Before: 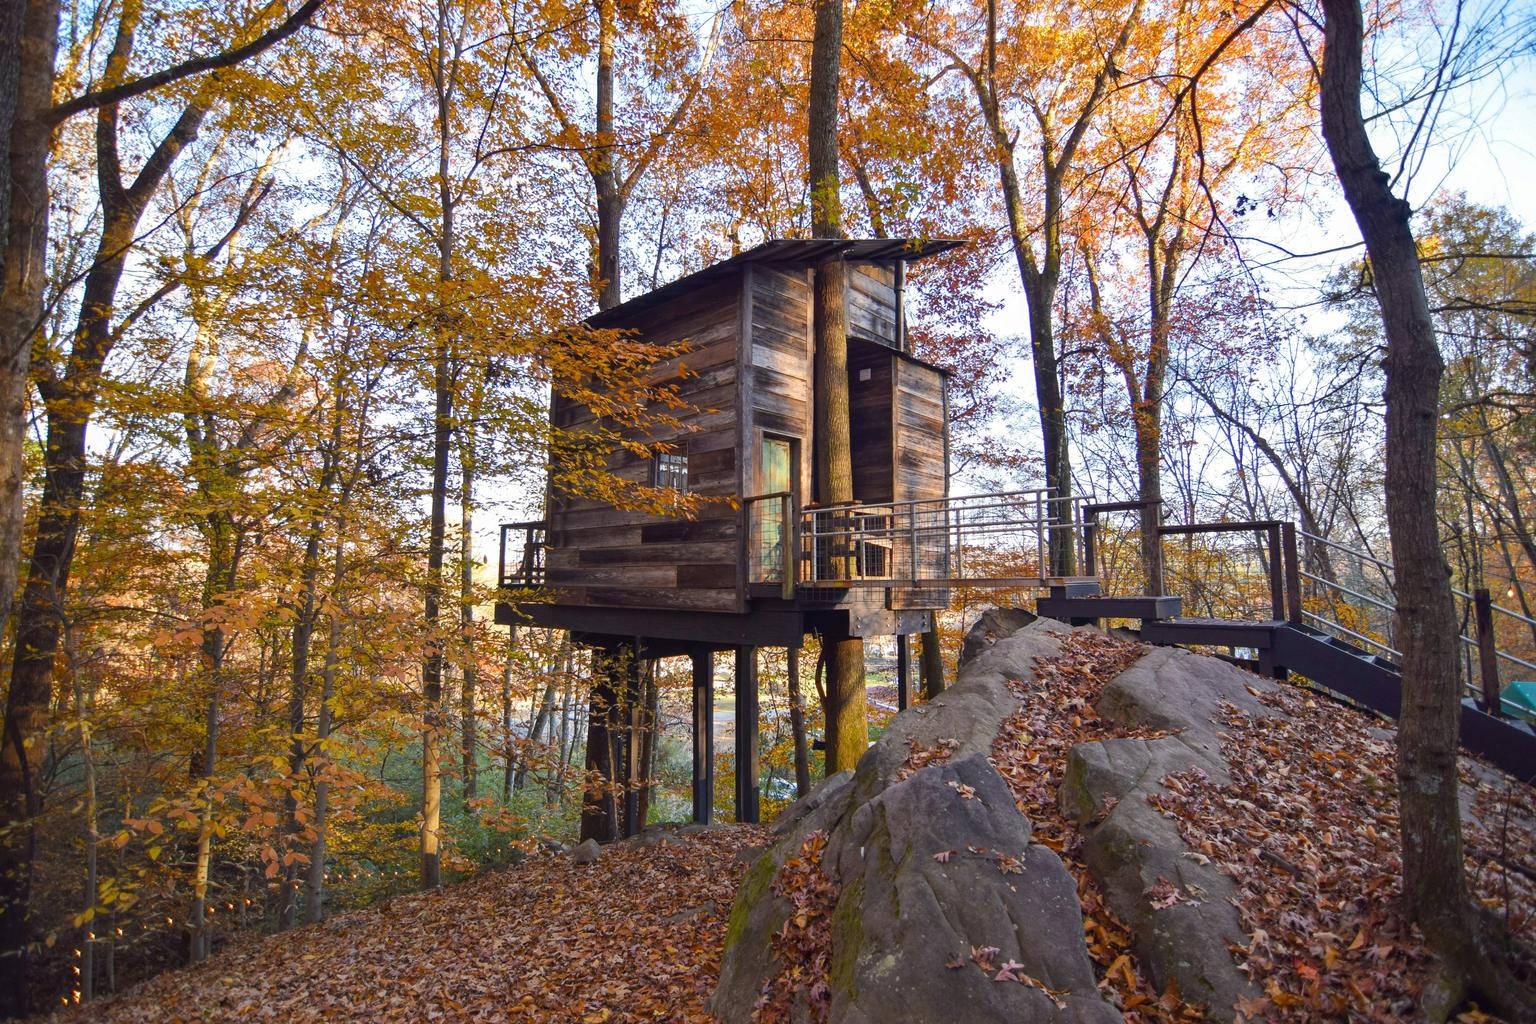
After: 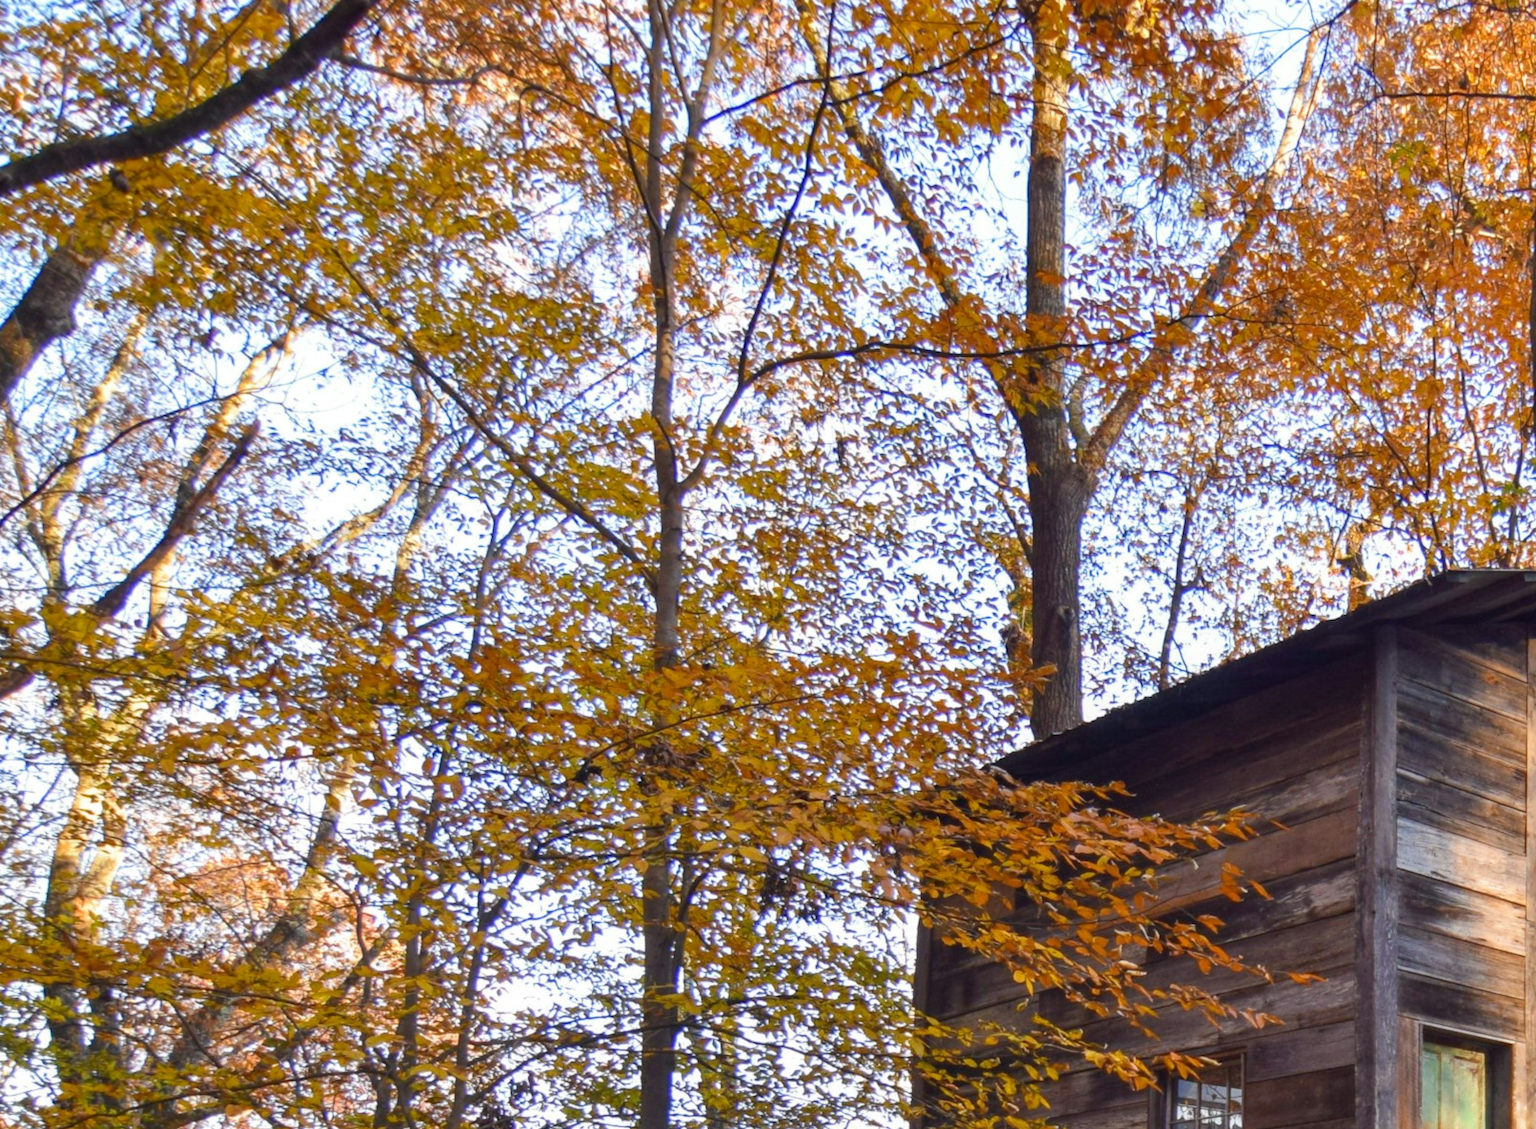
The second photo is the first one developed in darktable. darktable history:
crop and rotate: left 10.817%, top 0.062%, right 47.194%, bottom 53.626%
lowpass: radius 0.5, unbound 0
